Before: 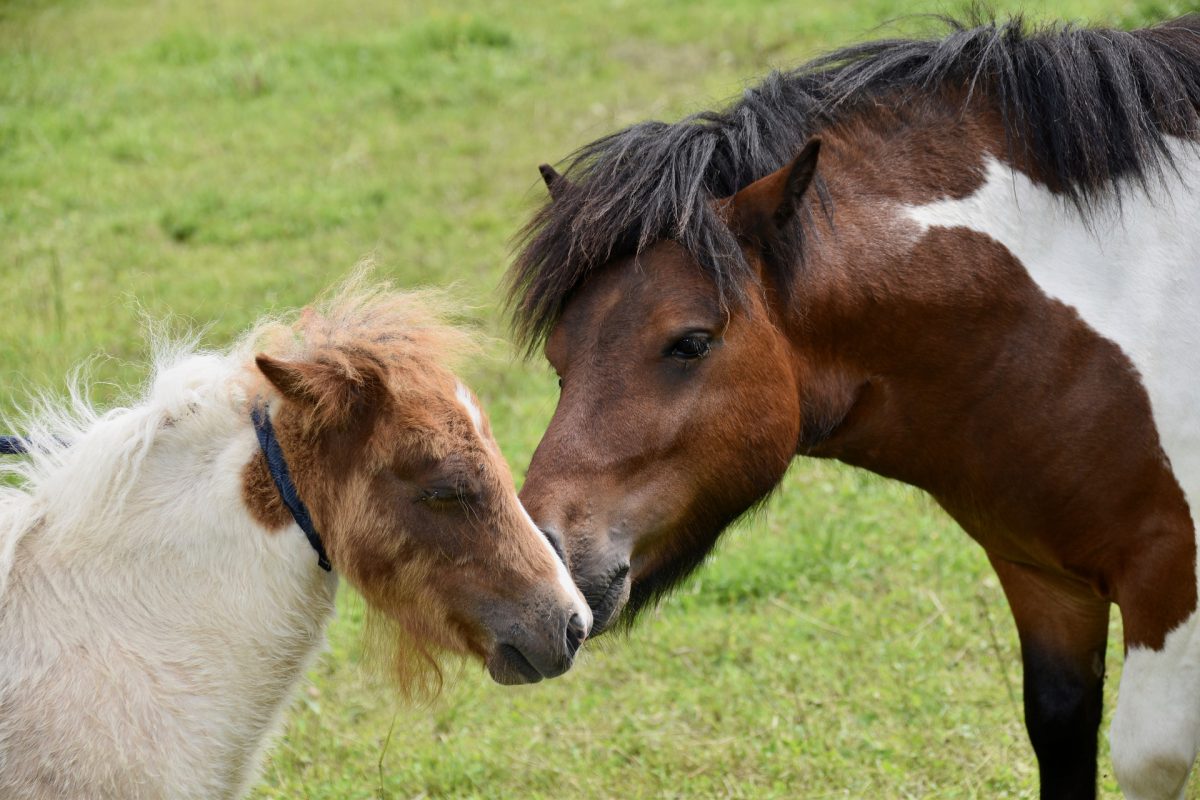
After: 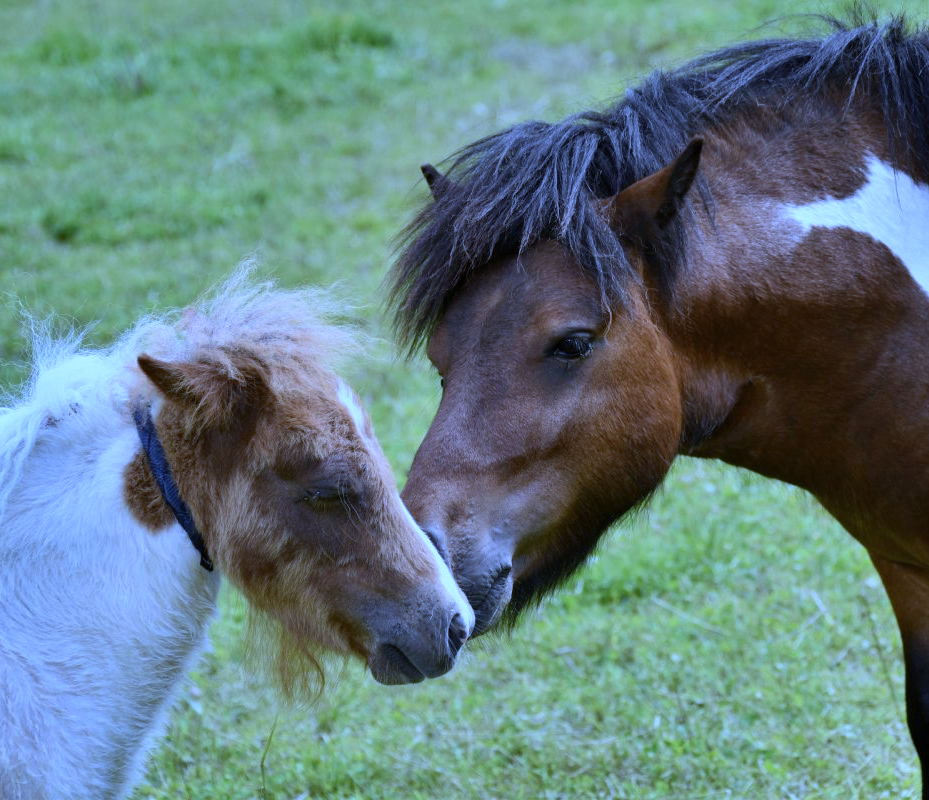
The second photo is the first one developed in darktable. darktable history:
shadows and highlights: radius 100.41, shadows 50.55, highlights -64.36, highlights color adjustment 49.82%, soften with gaussian
crop: left 9.88%, right 12.664%
white balance: red 0.766, blue 1.537
